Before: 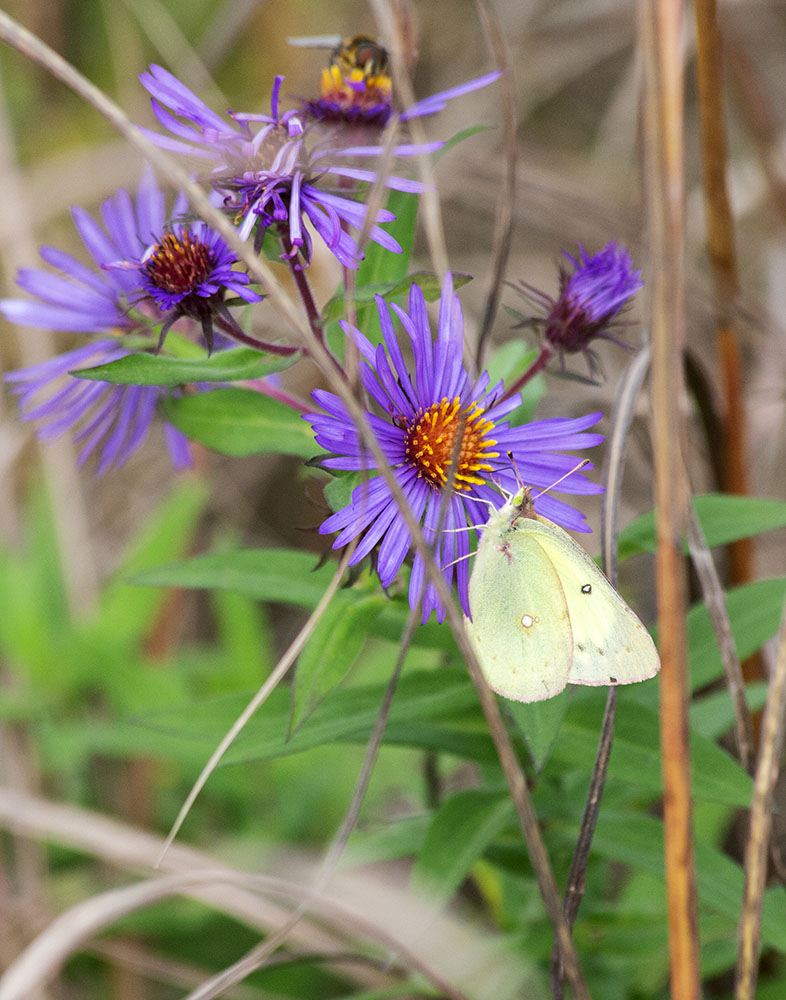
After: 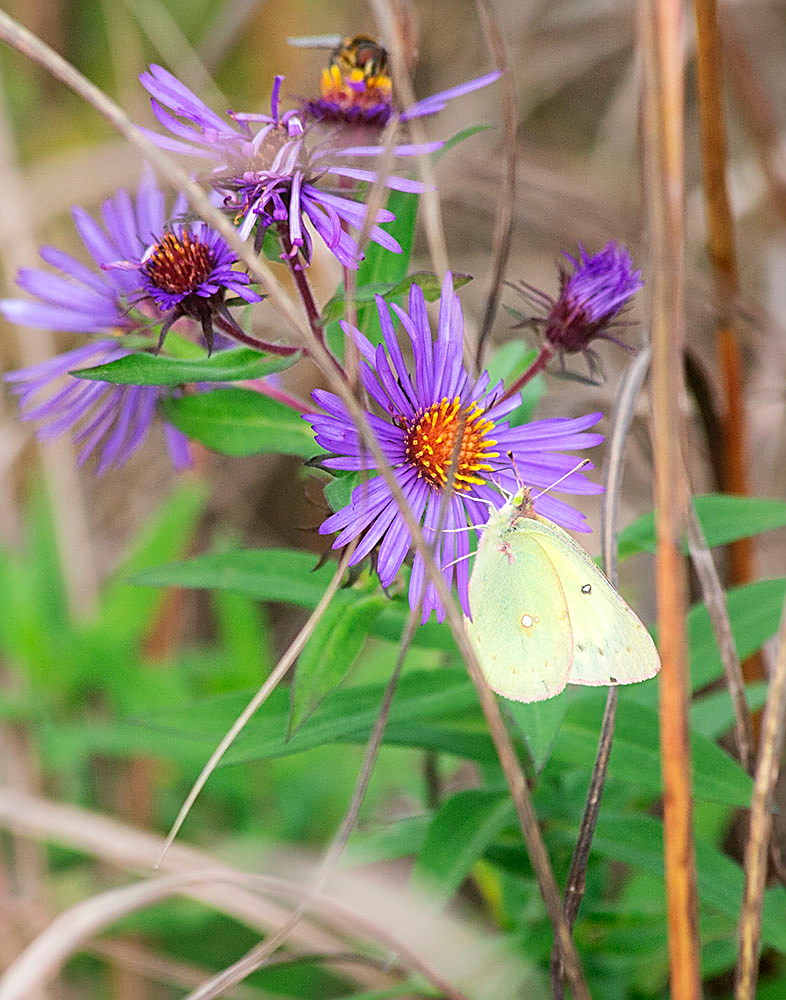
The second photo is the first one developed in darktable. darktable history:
sharpen: amount 0.75
bloom: on, module defaults
